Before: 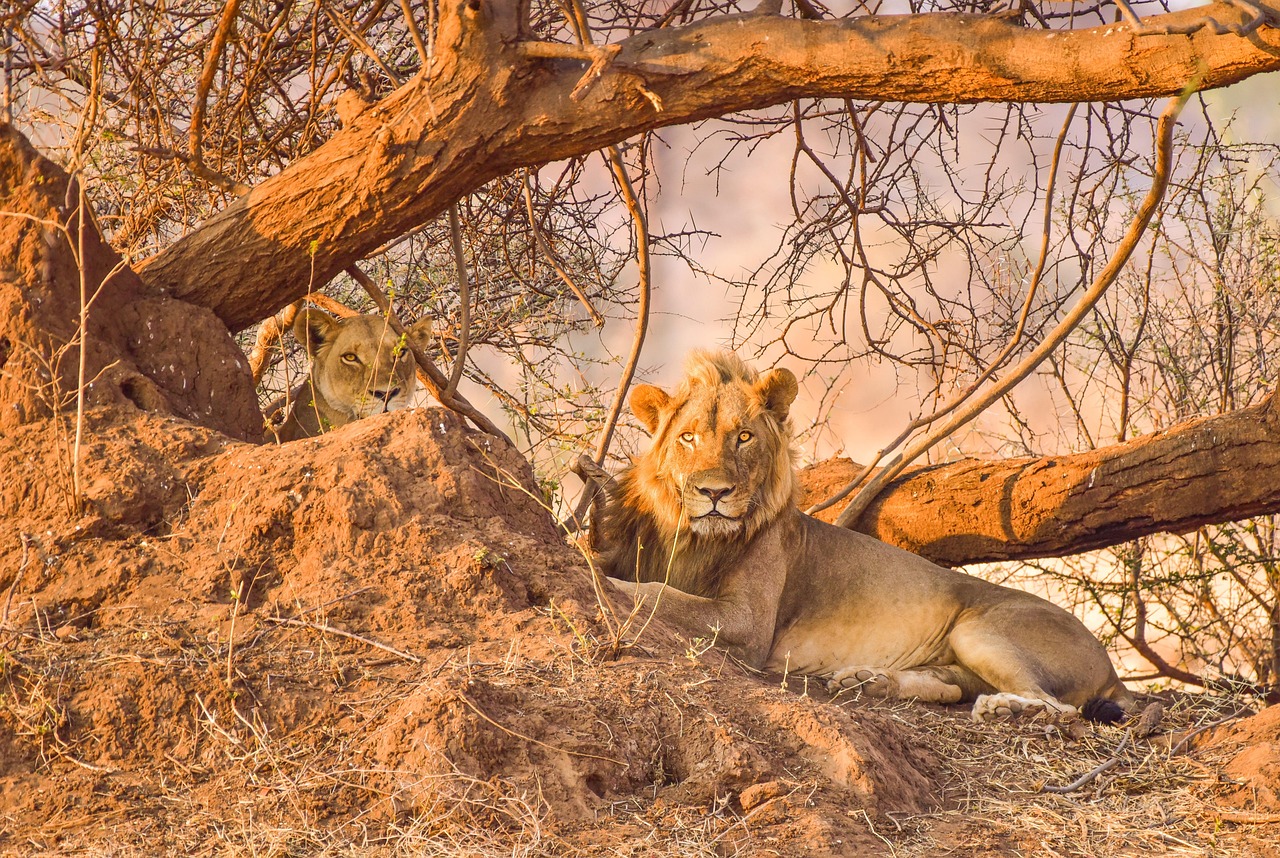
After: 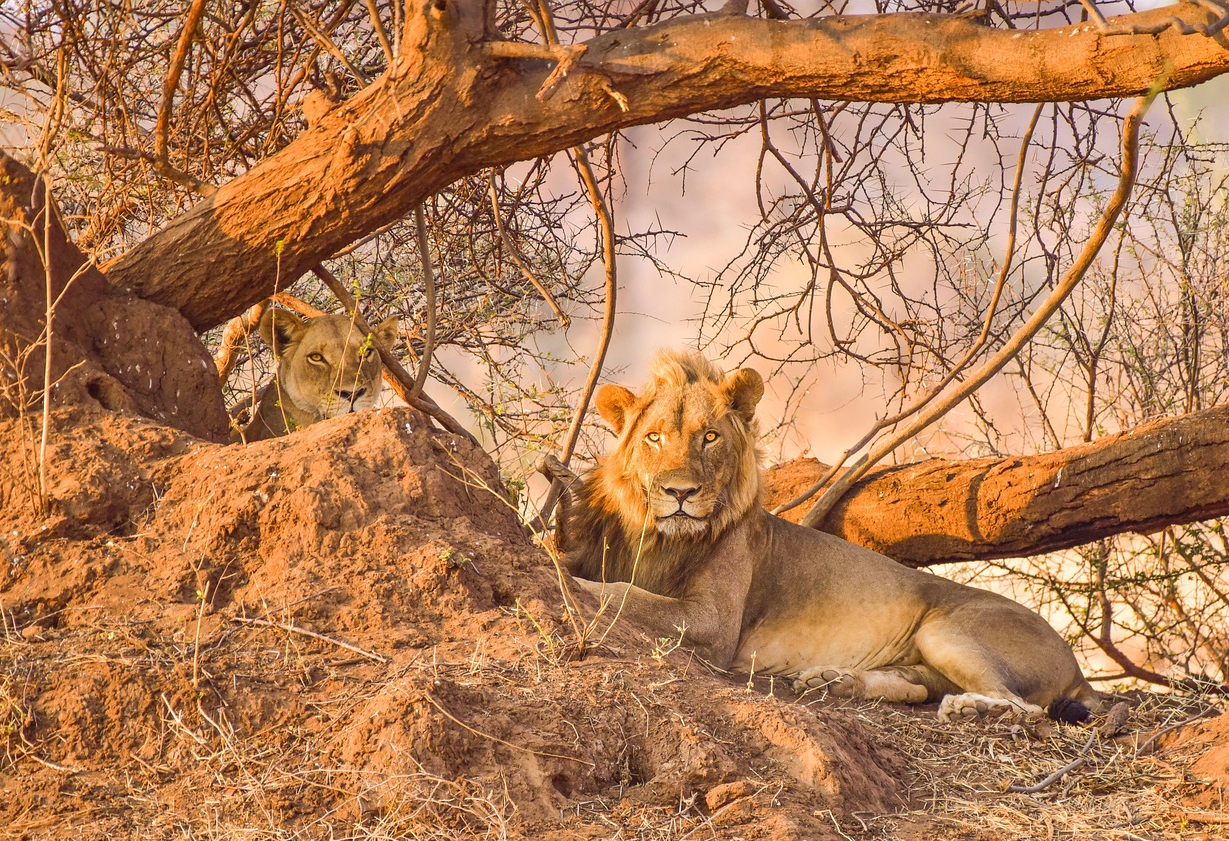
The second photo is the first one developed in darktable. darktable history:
crop and rotate: left 2.679%, right 1.259%, bottom 1.936%
